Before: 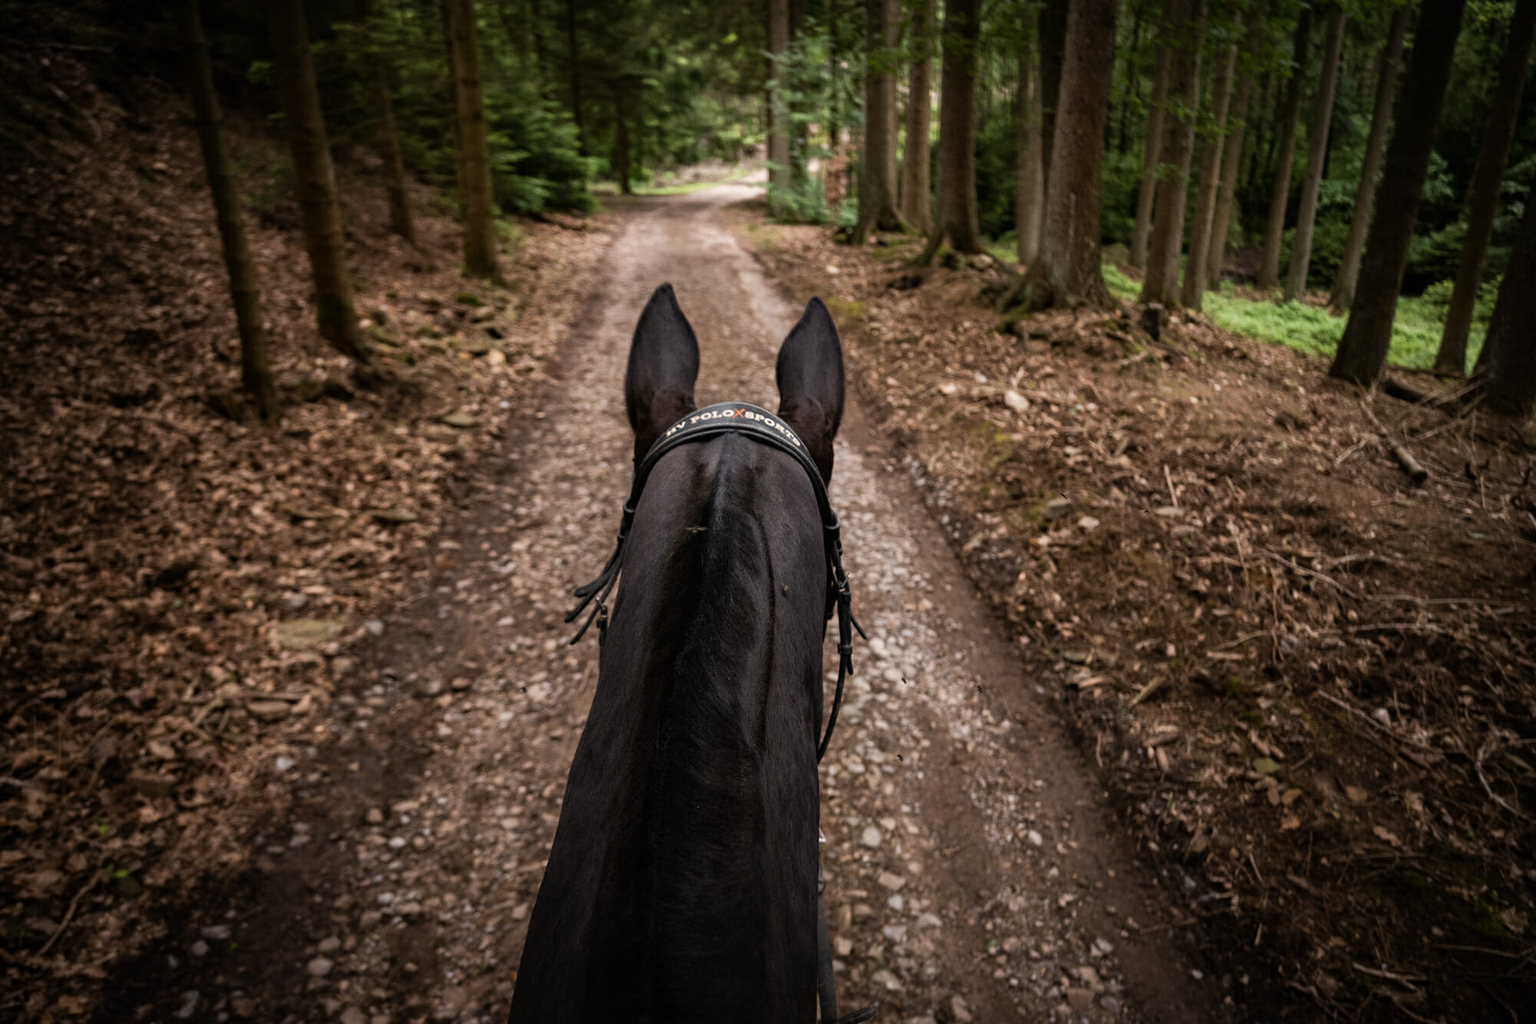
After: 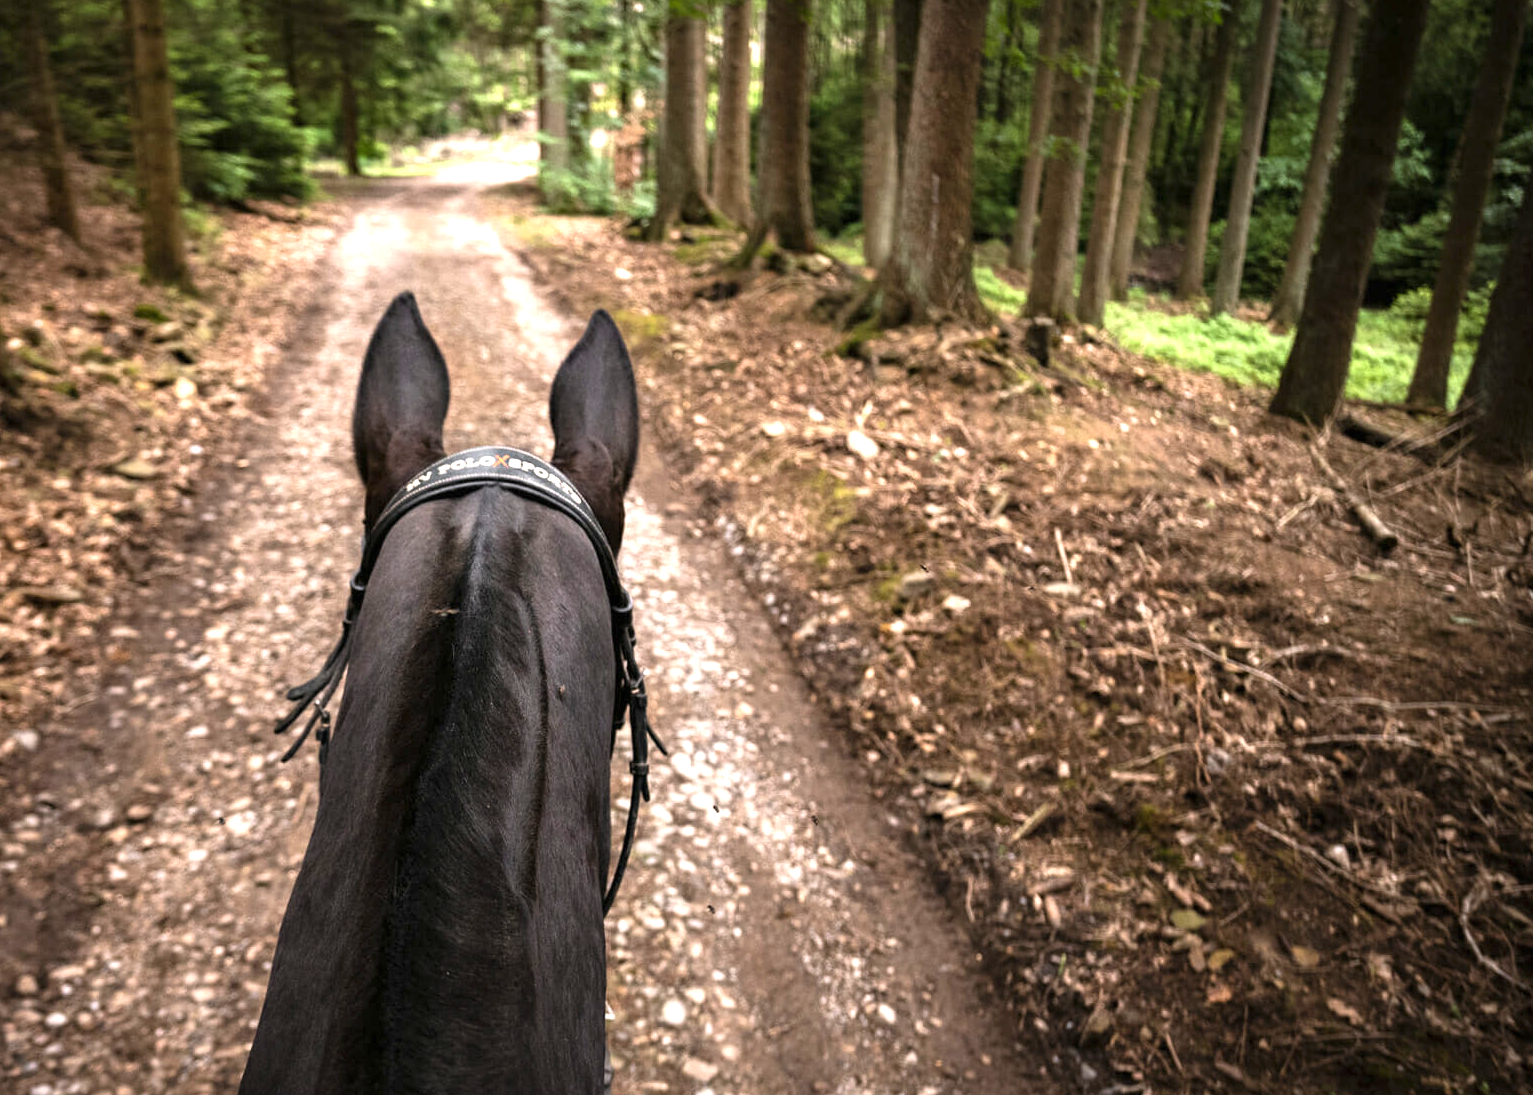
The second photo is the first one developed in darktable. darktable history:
crop: left 23.095%, top 5.827%, bottom 11.854%
exposure: black level correction 0, exposure 1.388 EV, compensate exposure bias true, compensate highlight preservation false
